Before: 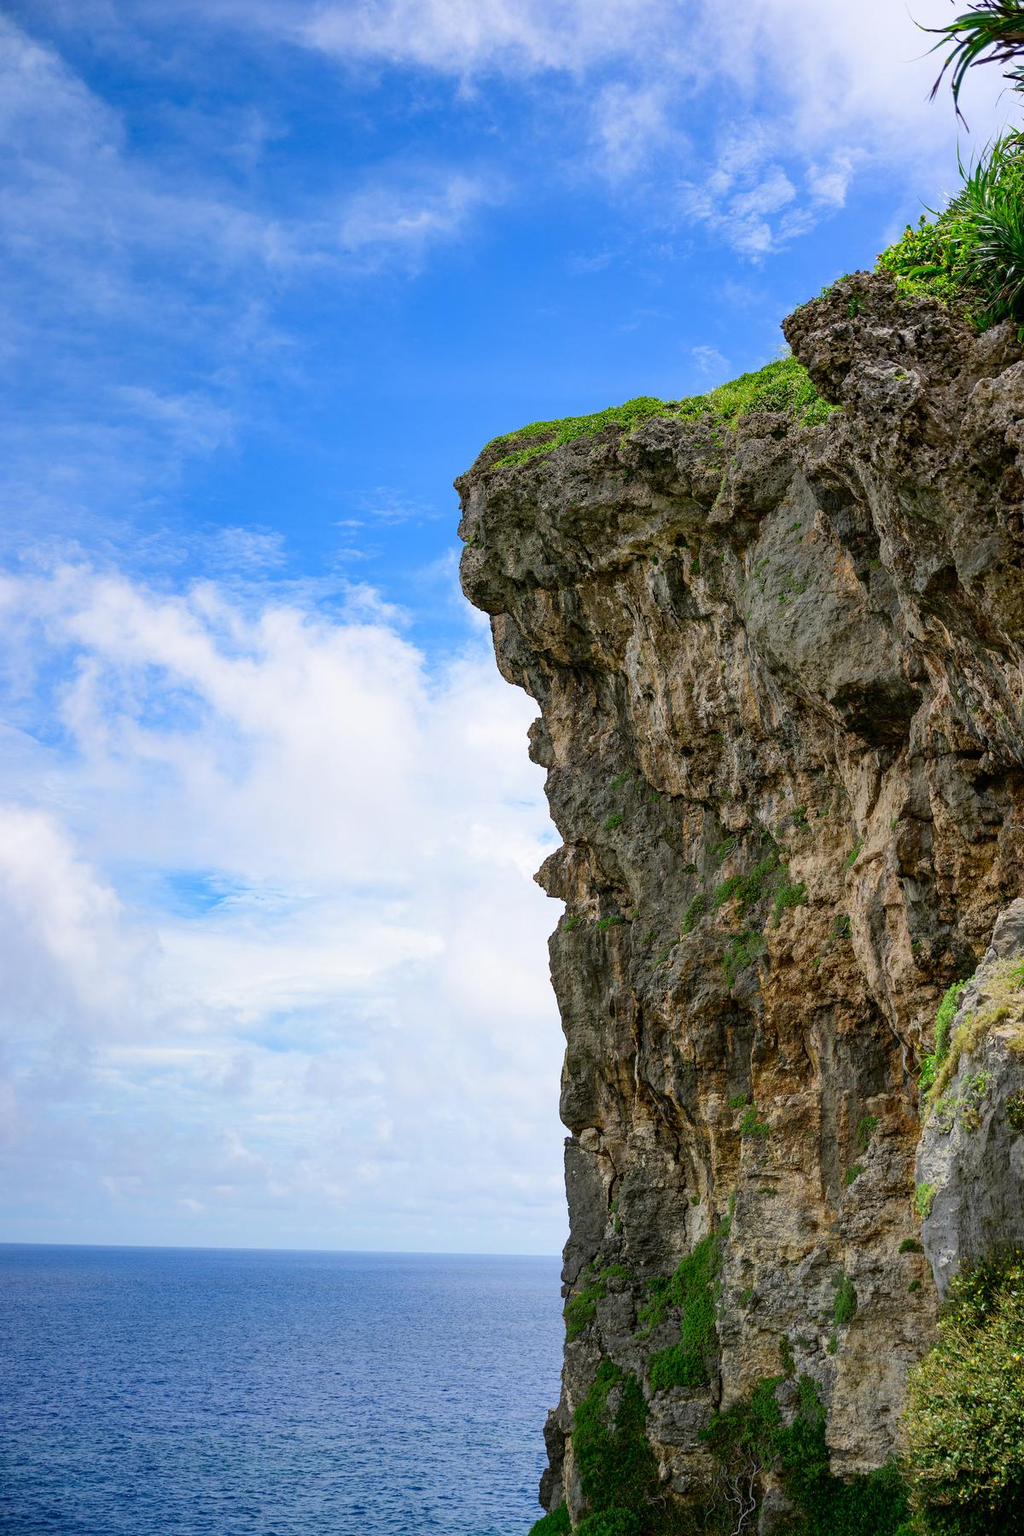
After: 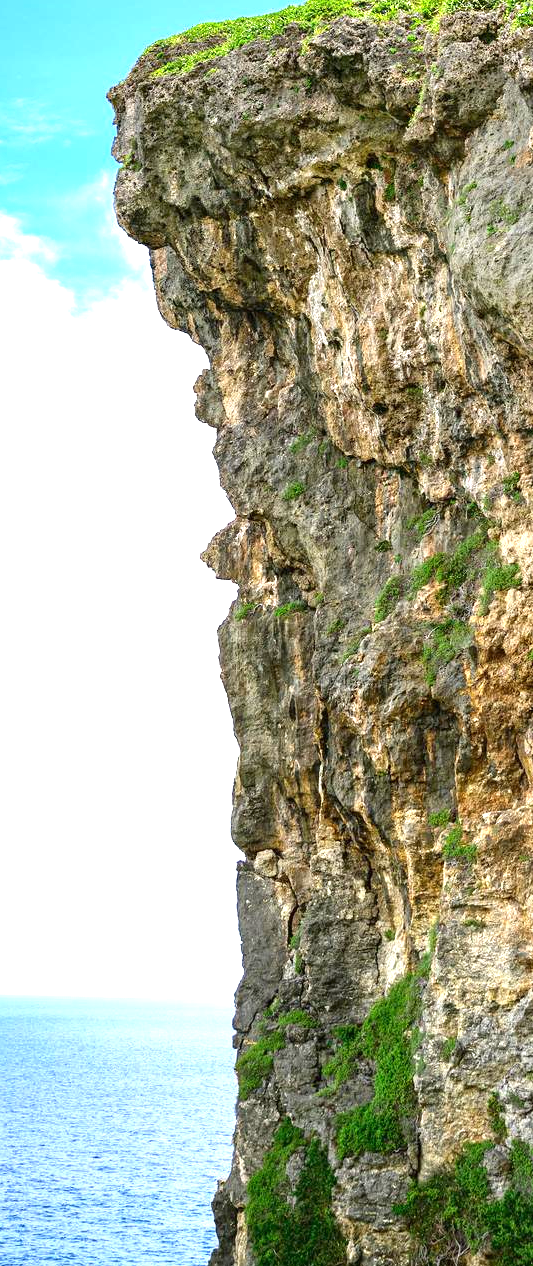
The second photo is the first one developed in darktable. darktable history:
crop: left 35.432%, top 26.233%, right 20.145%, bottom 3.432%
exposure: black level correction 0, exposure 1.55 EV, compensate exposure bias true, compensate highlight preservation false
